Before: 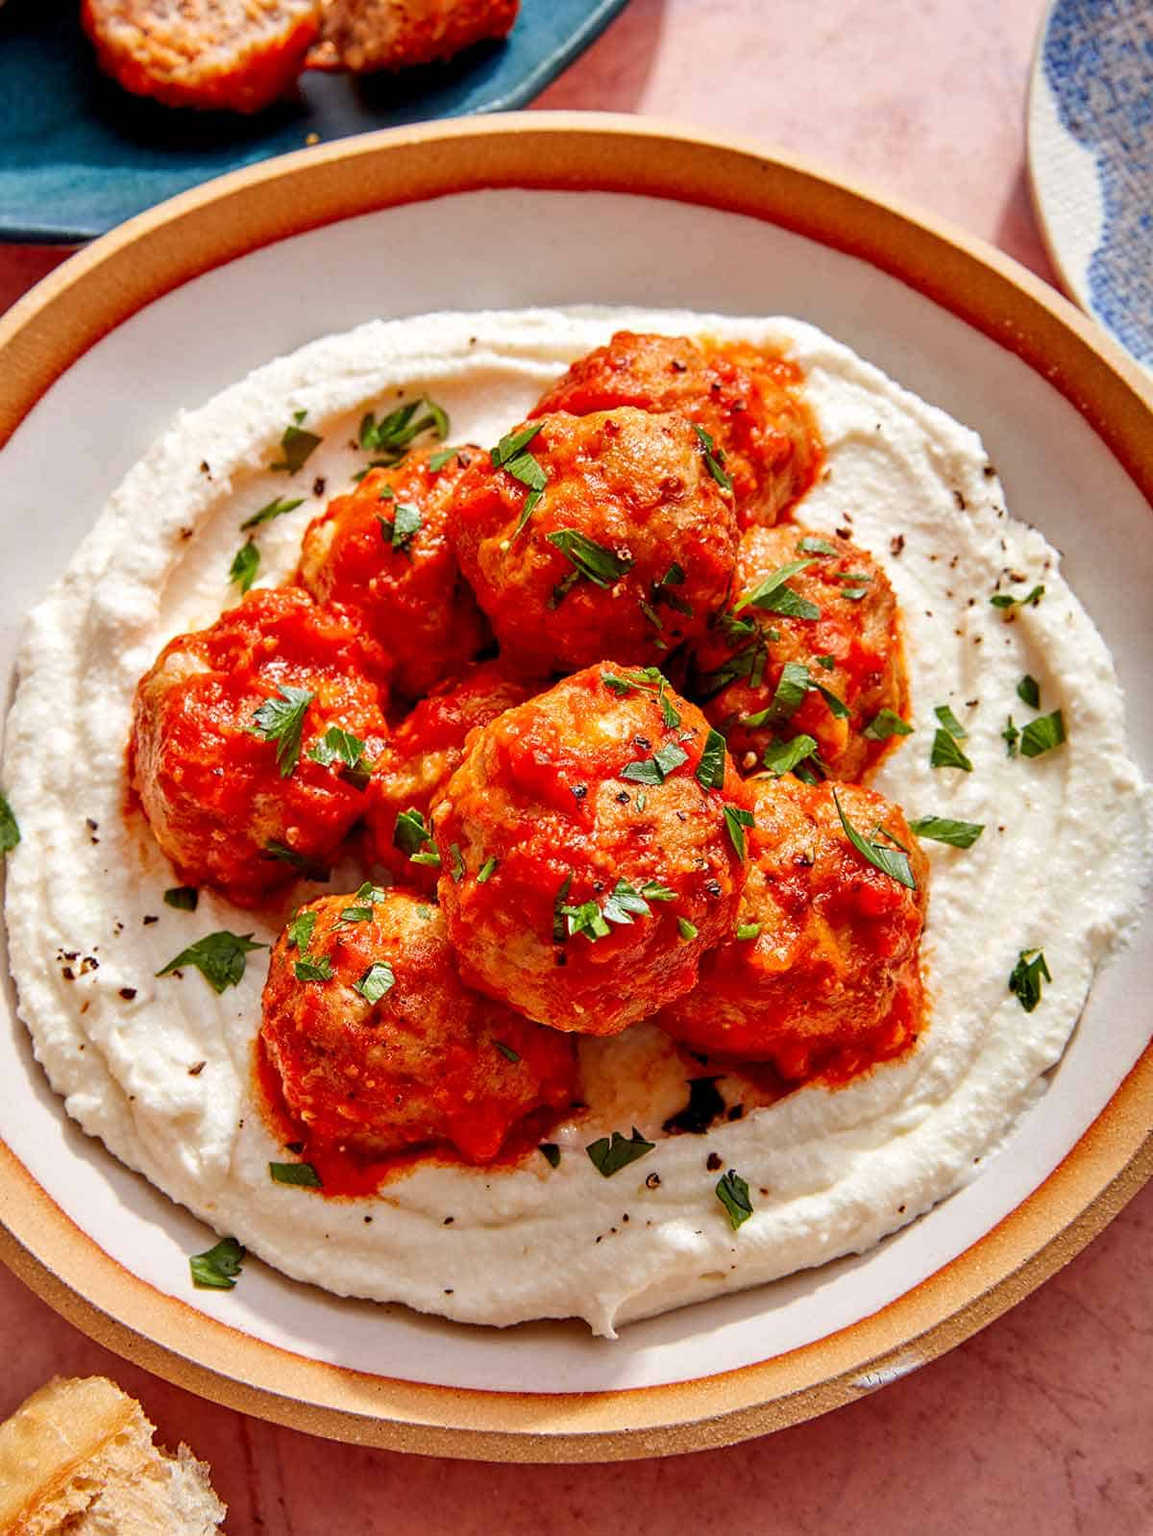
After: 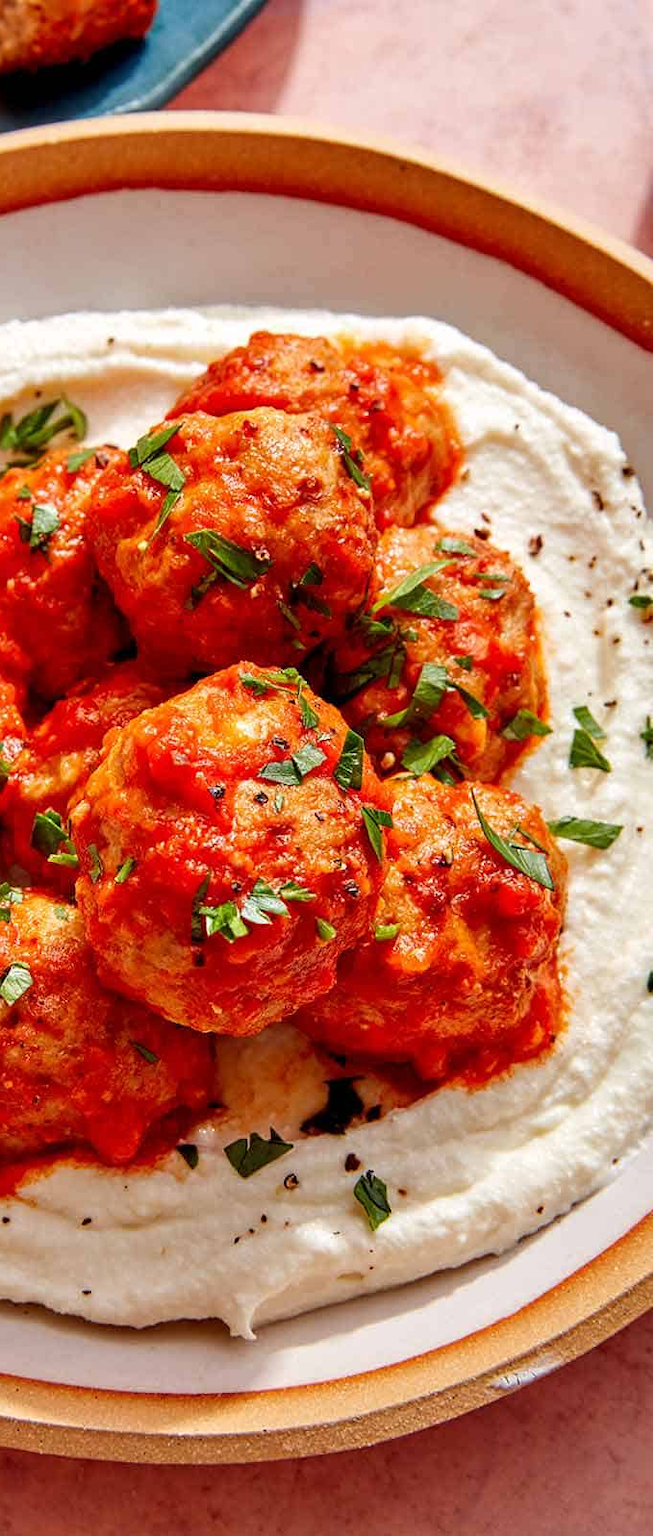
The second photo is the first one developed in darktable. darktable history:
crop: left 31.458%, top 0%, right 11.876%
